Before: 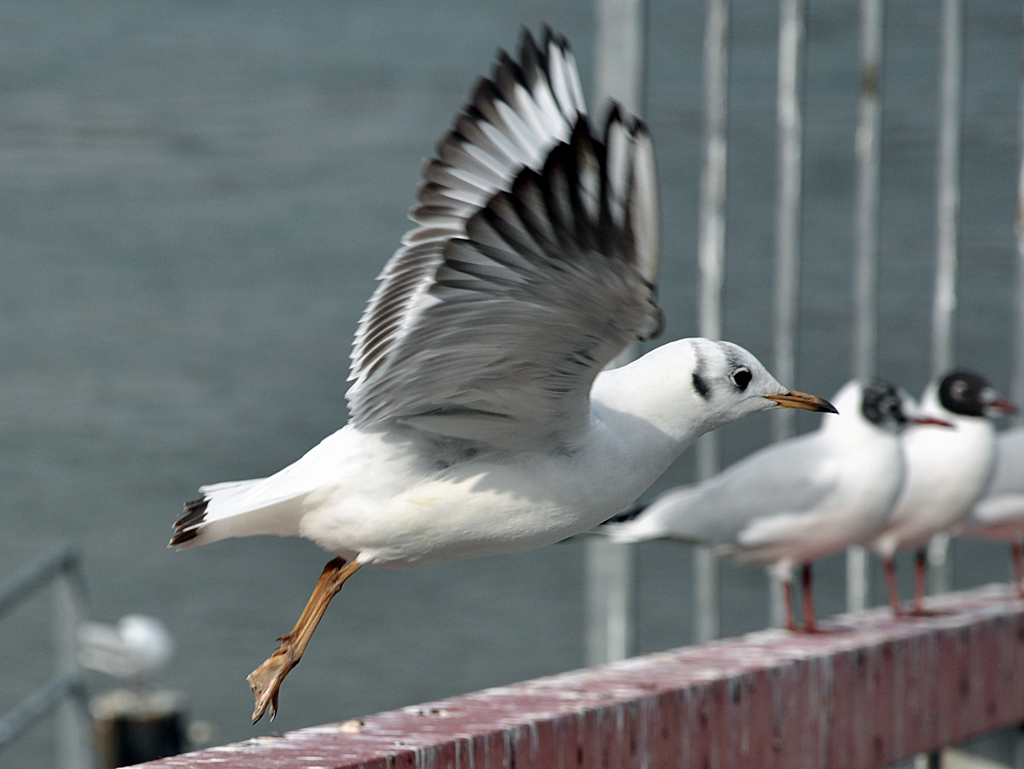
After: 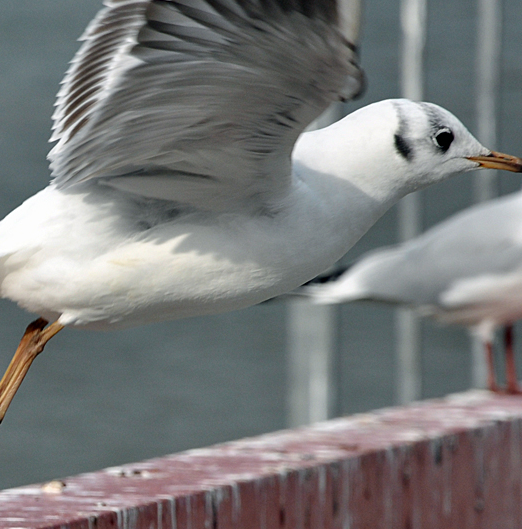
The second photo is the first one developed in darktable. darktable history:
crop and rotate: left 29.173%, top 31.177%, right 19.822%
